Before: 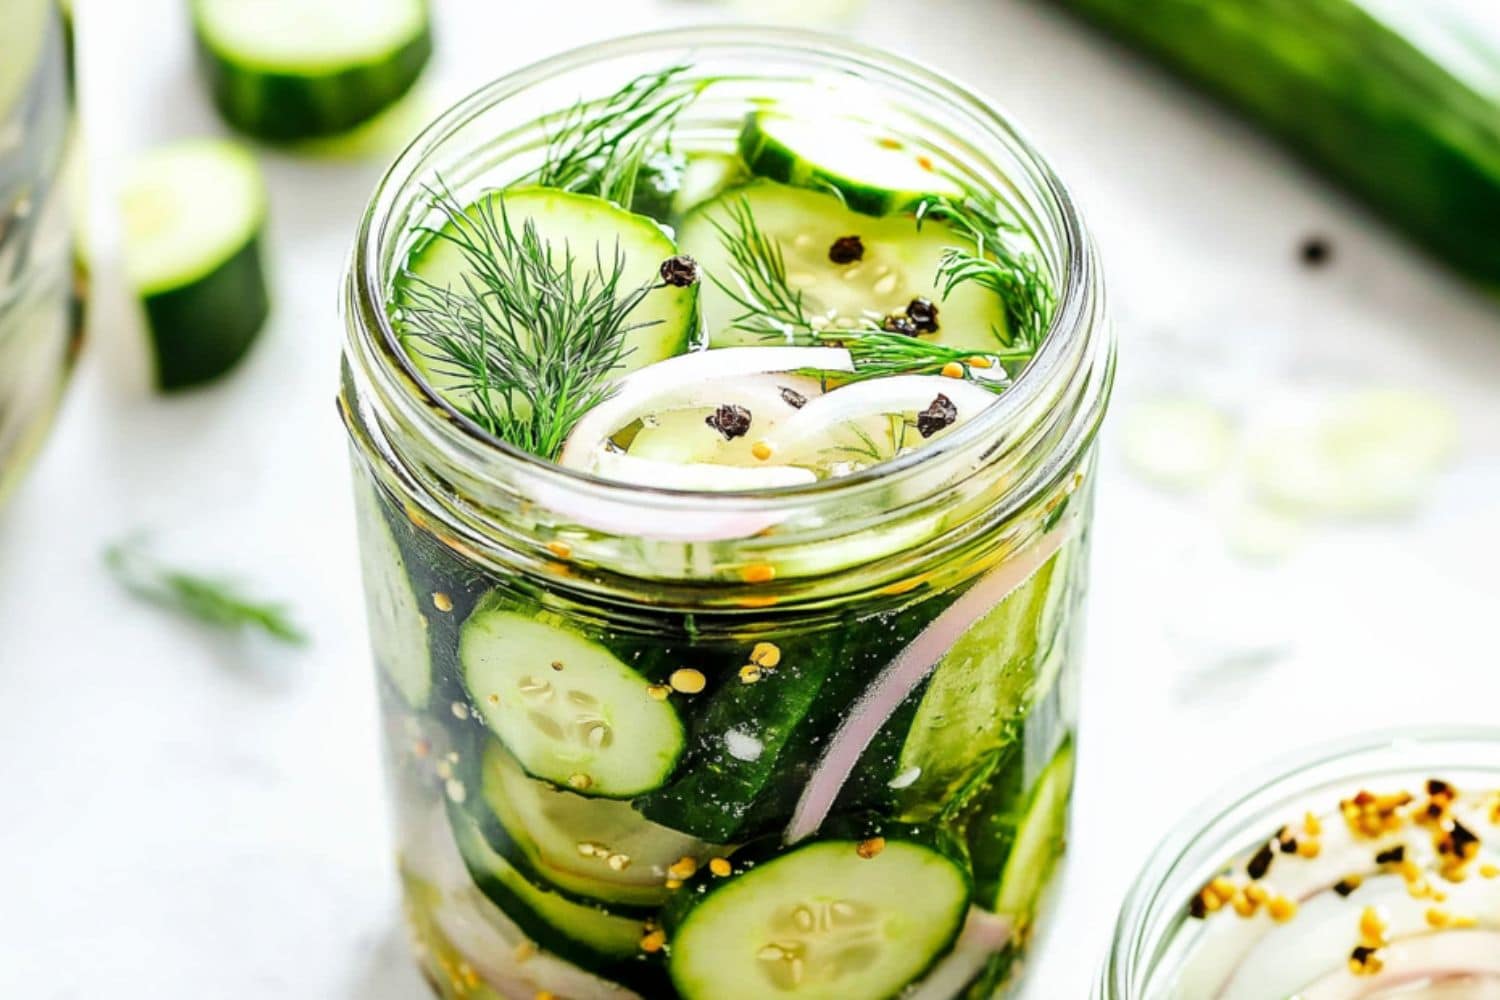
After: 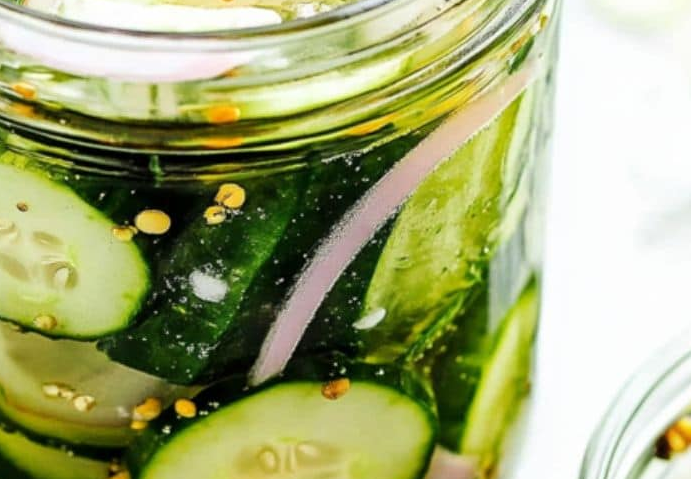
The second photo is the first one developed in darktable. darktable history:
crop: left 35.719%, top 45.967%, right 18.163%, bottom 6.036%
